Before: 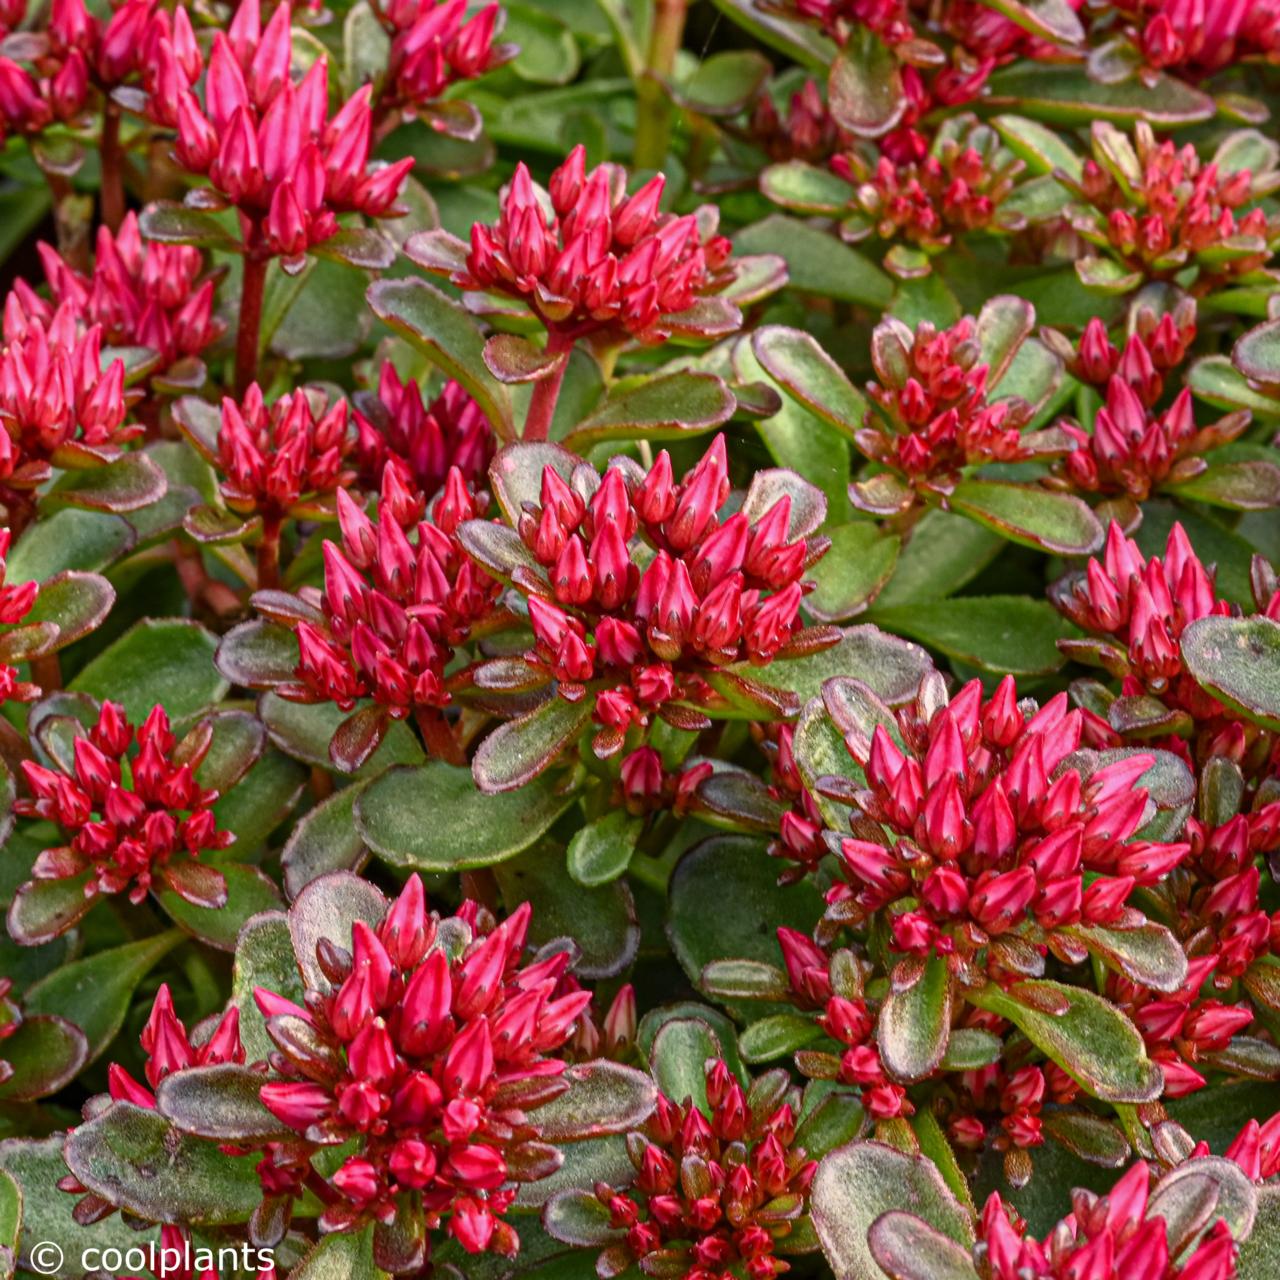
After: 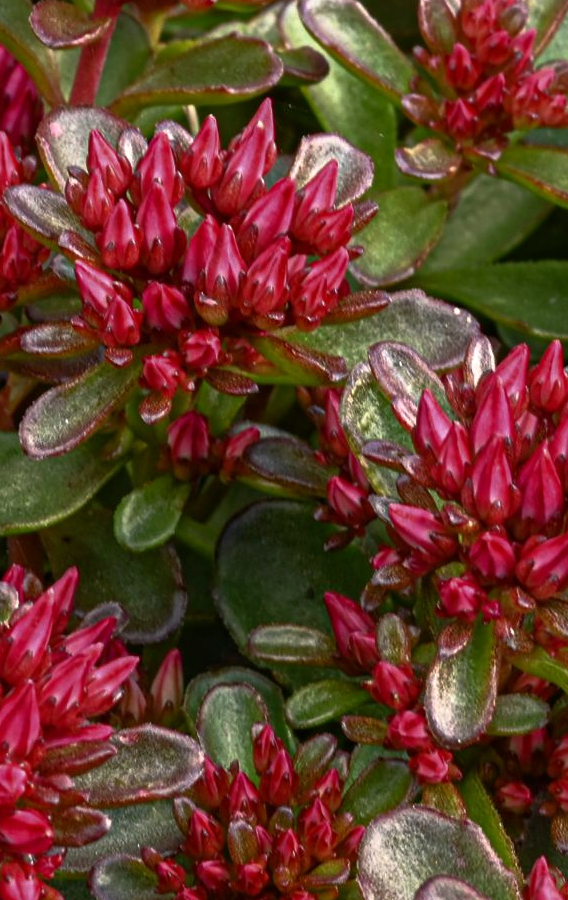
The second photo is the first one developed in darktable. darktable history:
rgb curve: curves: ch0 [(0, 0) (0.415, 0.237) (1, 1)]
exposure: exposure 0.217 EV, compensate highlight preservation false
crop: left 35.432%, top 26.233%, right 20.145%, bottom 3.432%
